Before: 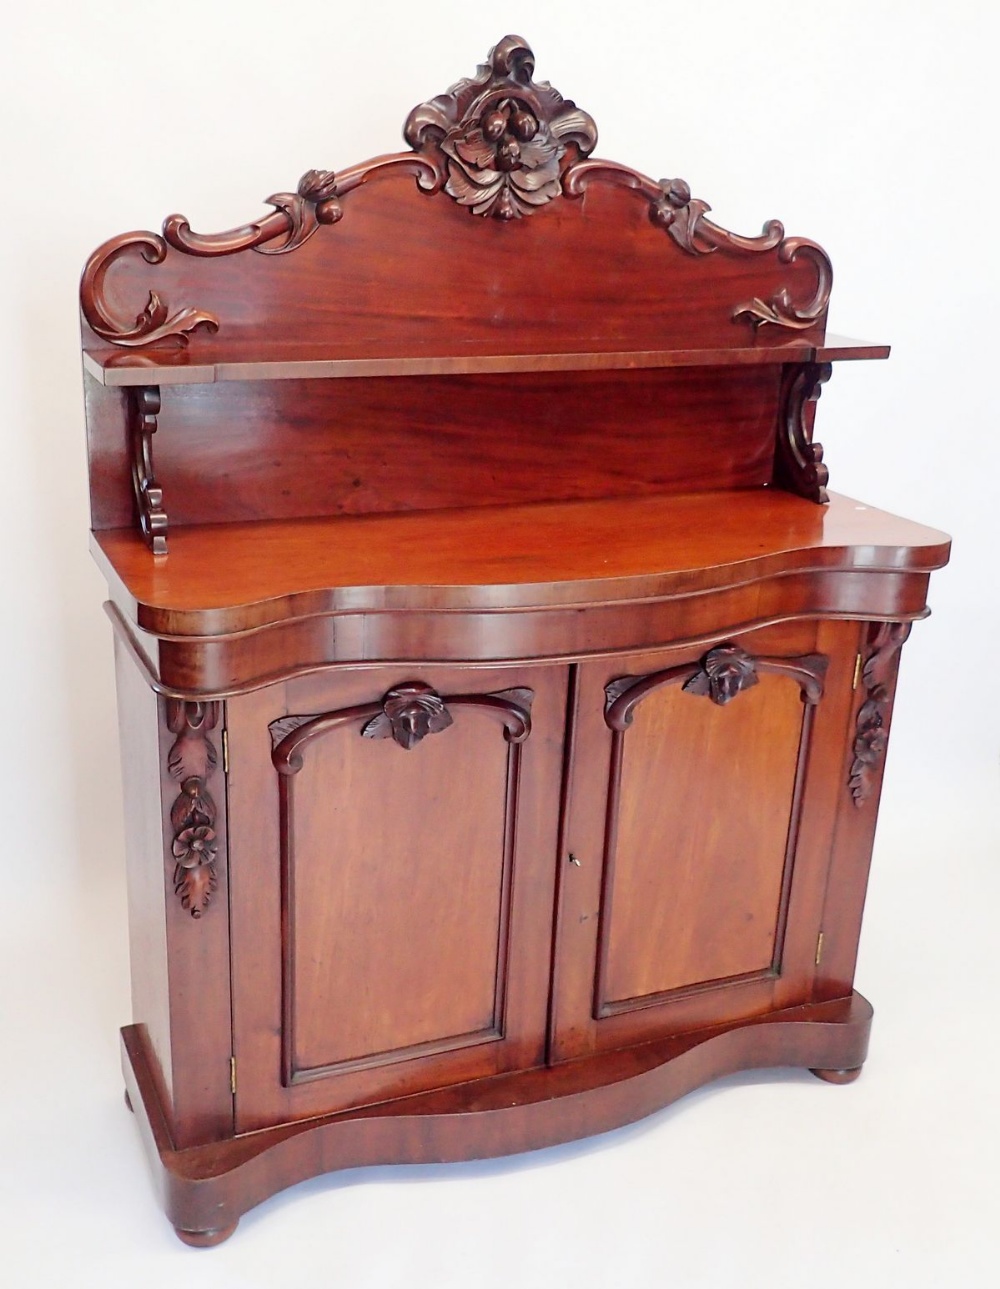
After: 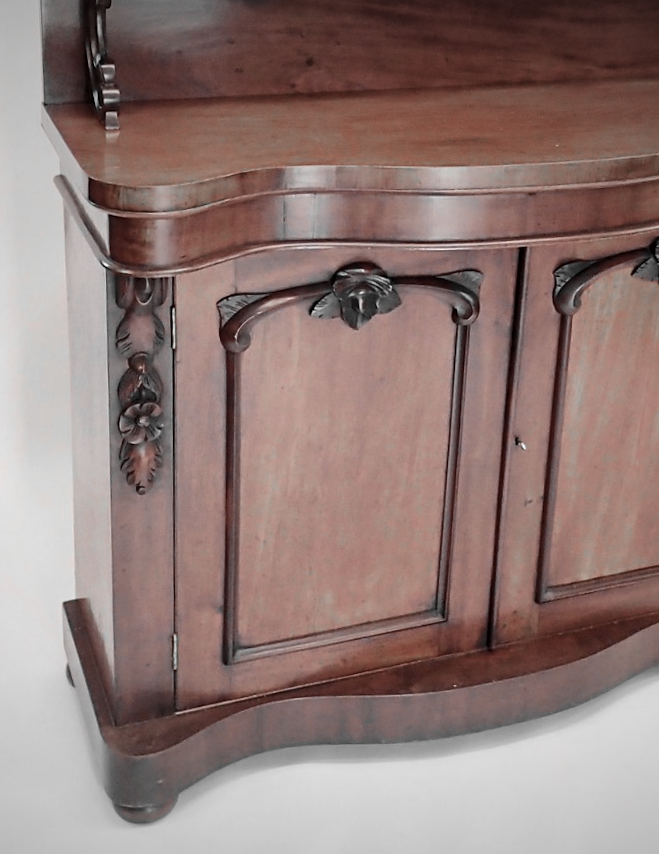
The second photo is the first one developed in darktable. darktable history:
crop and rotate: angle -1.11°, left 3.968%, top 32.045%, right 28.434%
color zones: curves: ch1 [(0, 0.006) (0.094, 0.285) (0.171, 0.001) (0.429, 0.001) (0.571, 0.003) (0.714, 0.004) (0.857, 0.004) (1, 0.006)]
local contrast: mode bilateral grid, contrast 19, coarseness 49, detail 129%, midtone range 0.2
vignetting: fall-off radius 99.09%, width/height ratio 1.339
